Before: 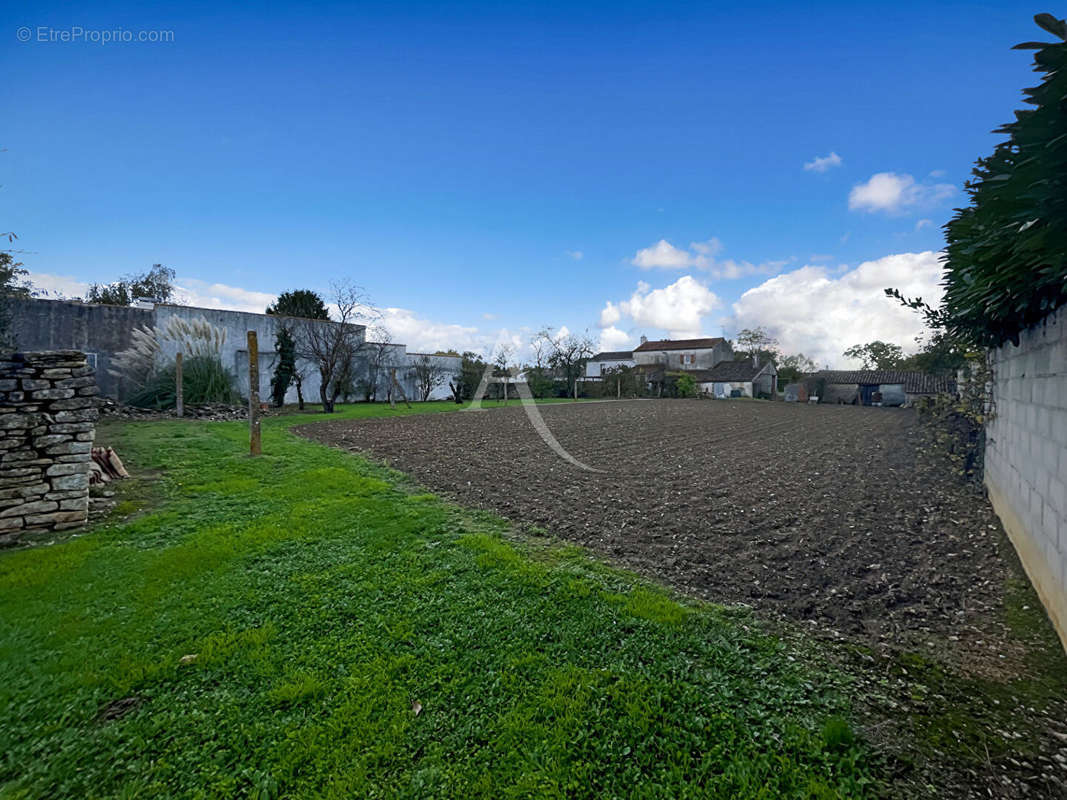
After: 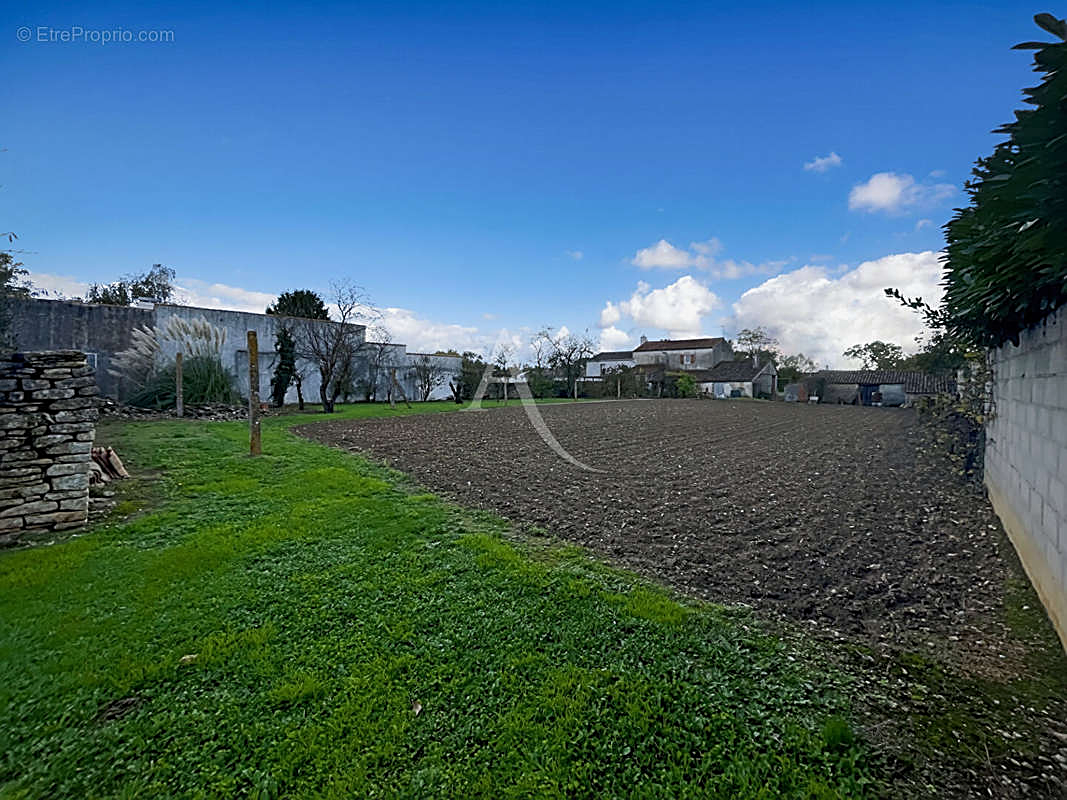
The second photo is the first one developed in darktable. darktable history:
exposure: exposure -0.116 EV, compensate exposure bias true, compensate highlight preservation false
sharpen: on, module defaults
